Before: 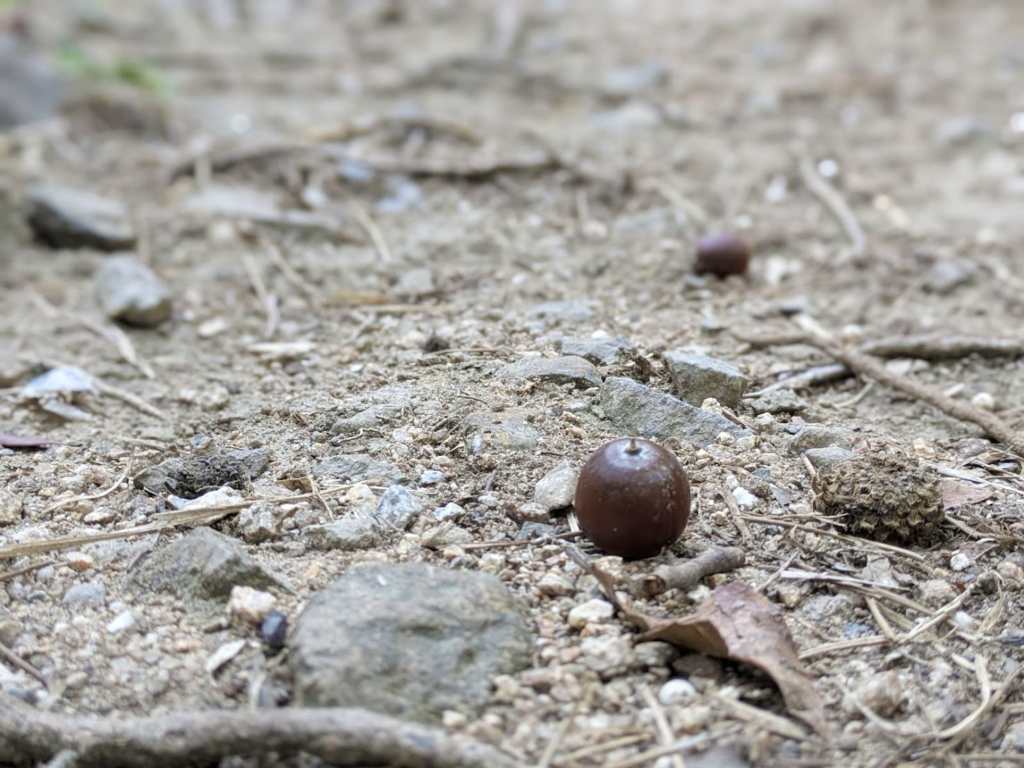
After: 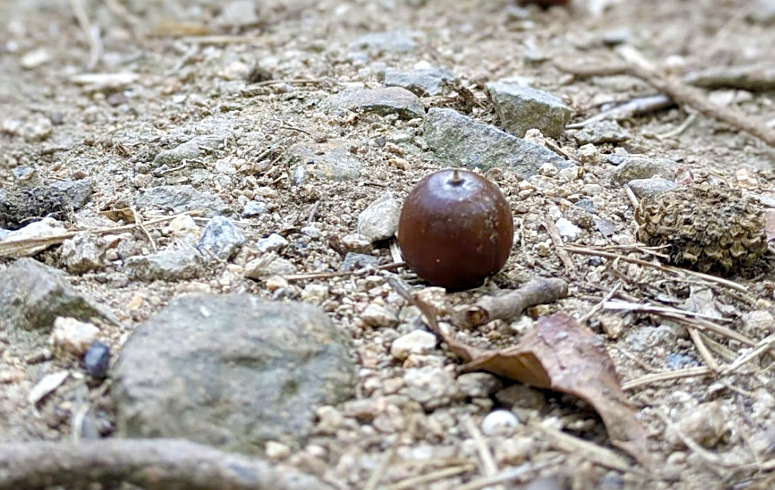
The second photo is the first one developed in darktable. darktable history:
exposure: black level correction 0.001, exposure 0.14 EV, compensate highlight preservation false
crop and rotate: left 17.299%, top 35.115%, right 7.015%, bottom 1.024%
sharpen: on, module defaults
color balance rgb: perceptual saturation grading › global saturation 35%, perceptual saturation grading › highlights -30%, perceptual saturation grading › shadows 35%, perceptual brilliance grading › global brilliance 3%, perceptual brilliance grading › highlights -3%, perceptual brilliance grading › shadows 3%
